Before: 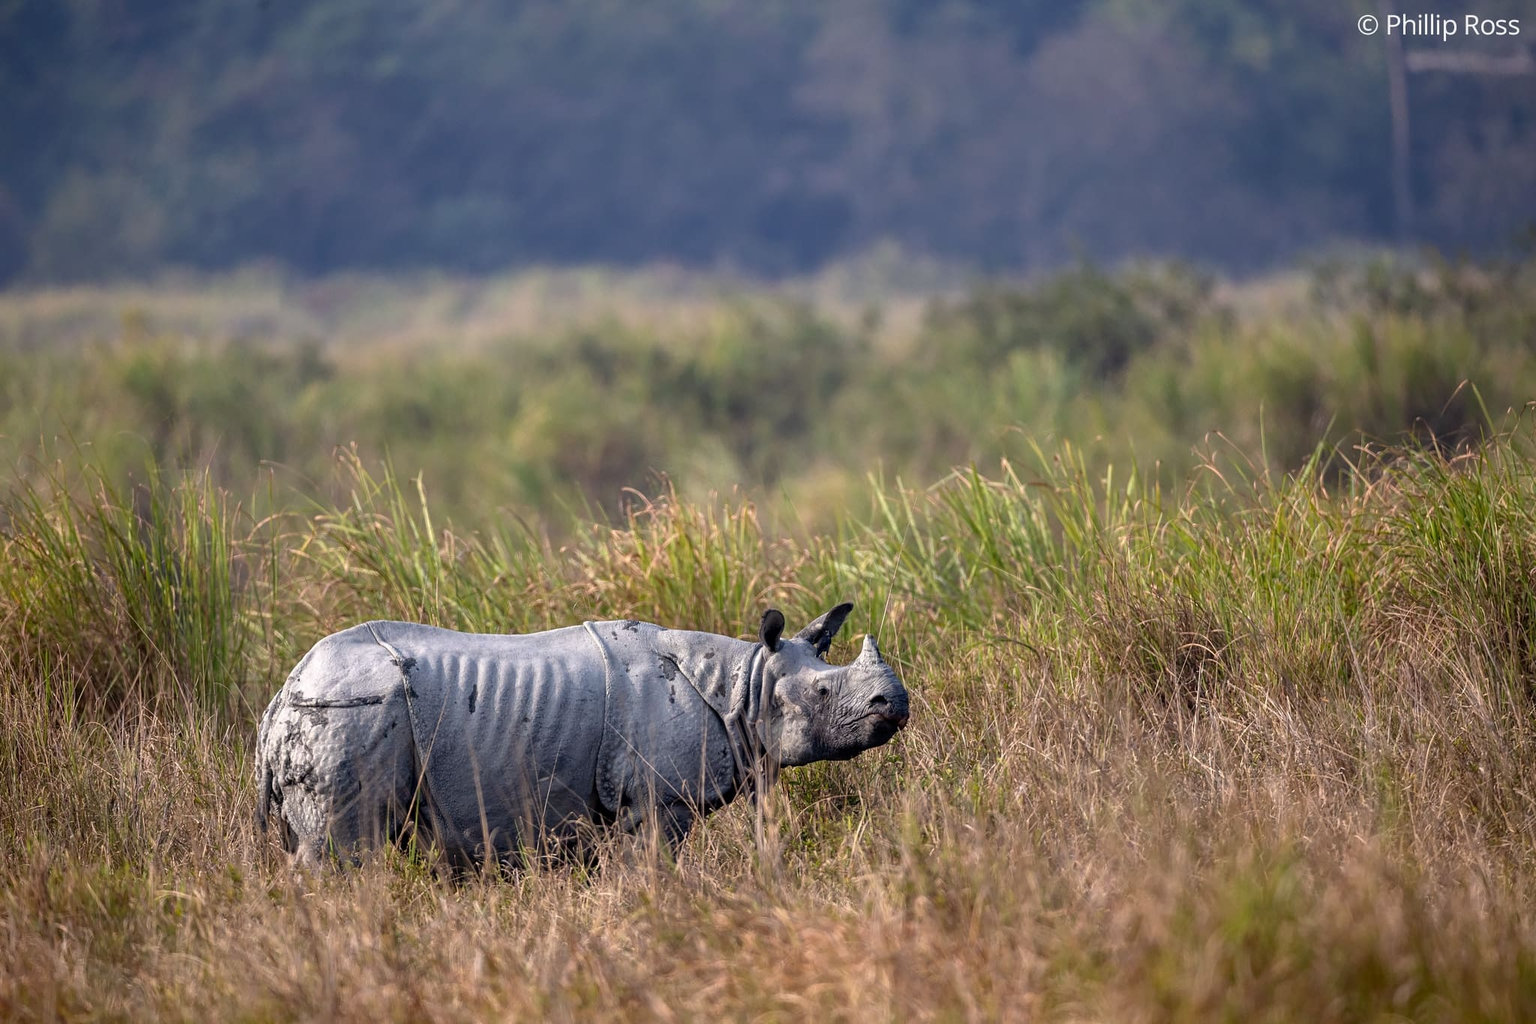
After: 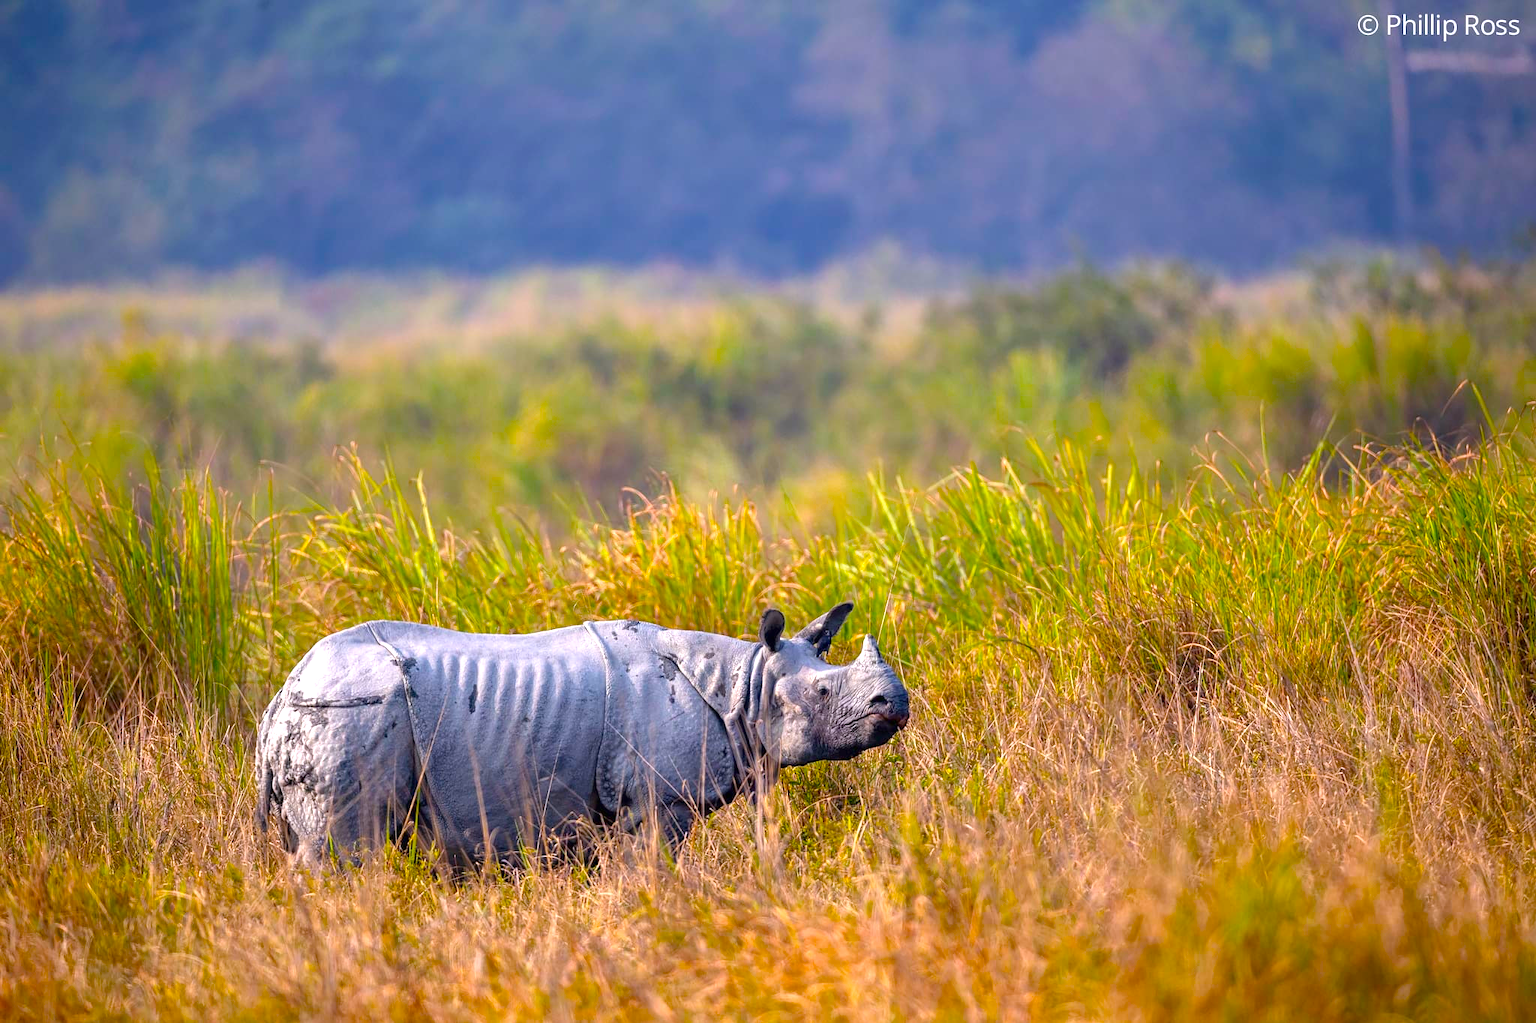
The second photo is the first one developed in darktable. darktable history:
white balance: red 1.009, blue 1.027
color balance: input saturation 134.34%, contrast -10.04%, contrast fulcrum 19.67%, output saturation 133.51%
exposure: black level correction 0, exposure 0.7 EV, compensate exposure bias true, compensate highlight preservation false
